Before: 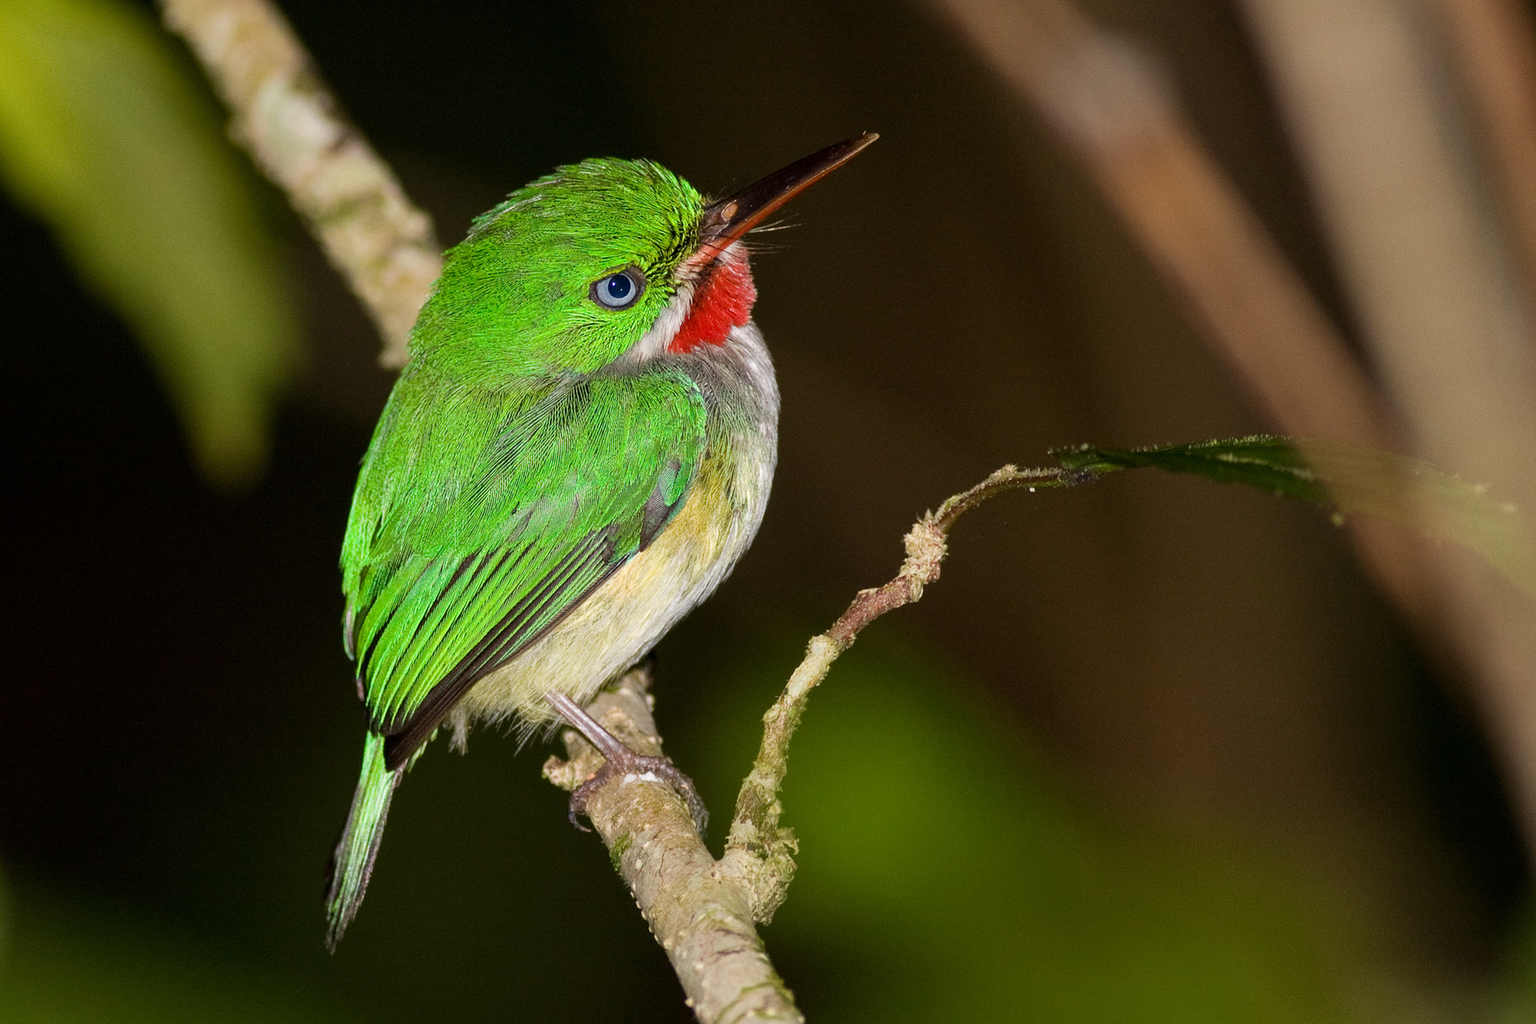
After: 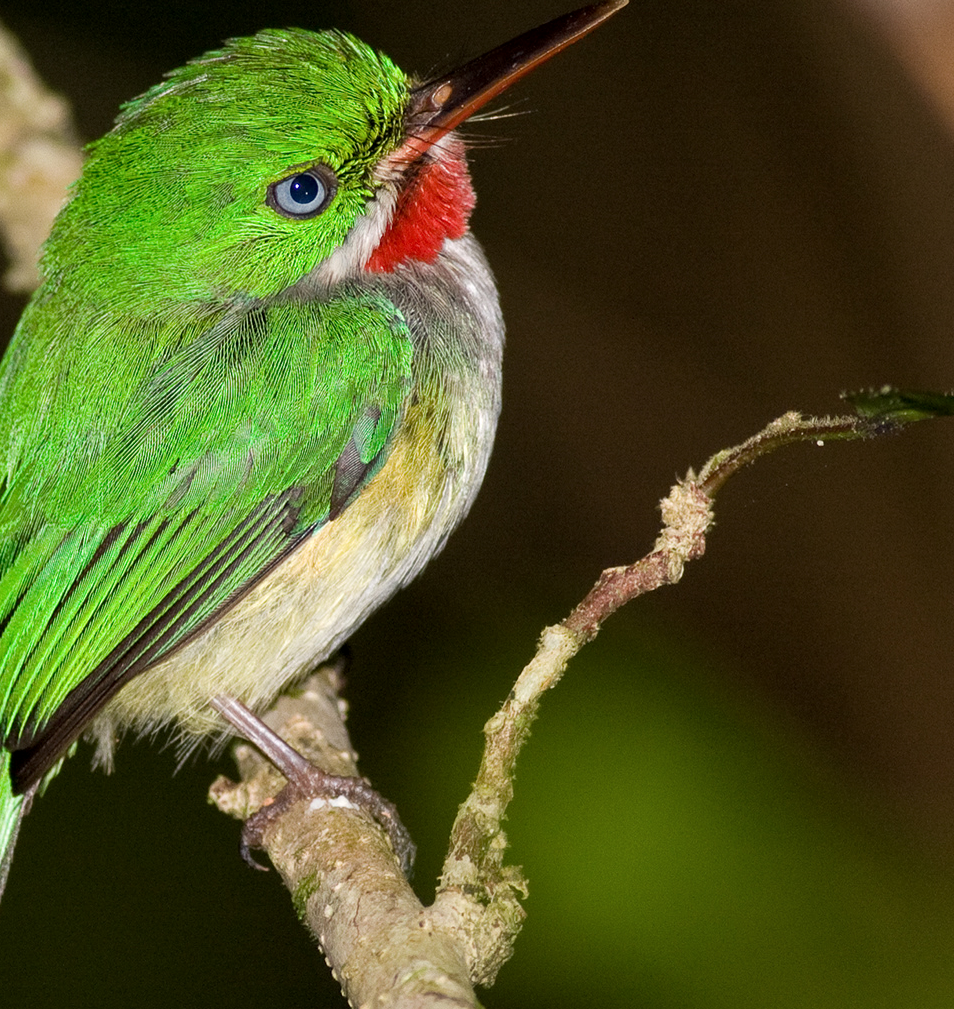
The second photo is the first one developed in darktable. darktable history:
crop and rotate: angle 0.012°, left 24.473%, top 13.229%, right 25.794%, bottom 7.901%
local contrast: highlights 106%, shadows 103%, detail 120%, midtone range 0.2
